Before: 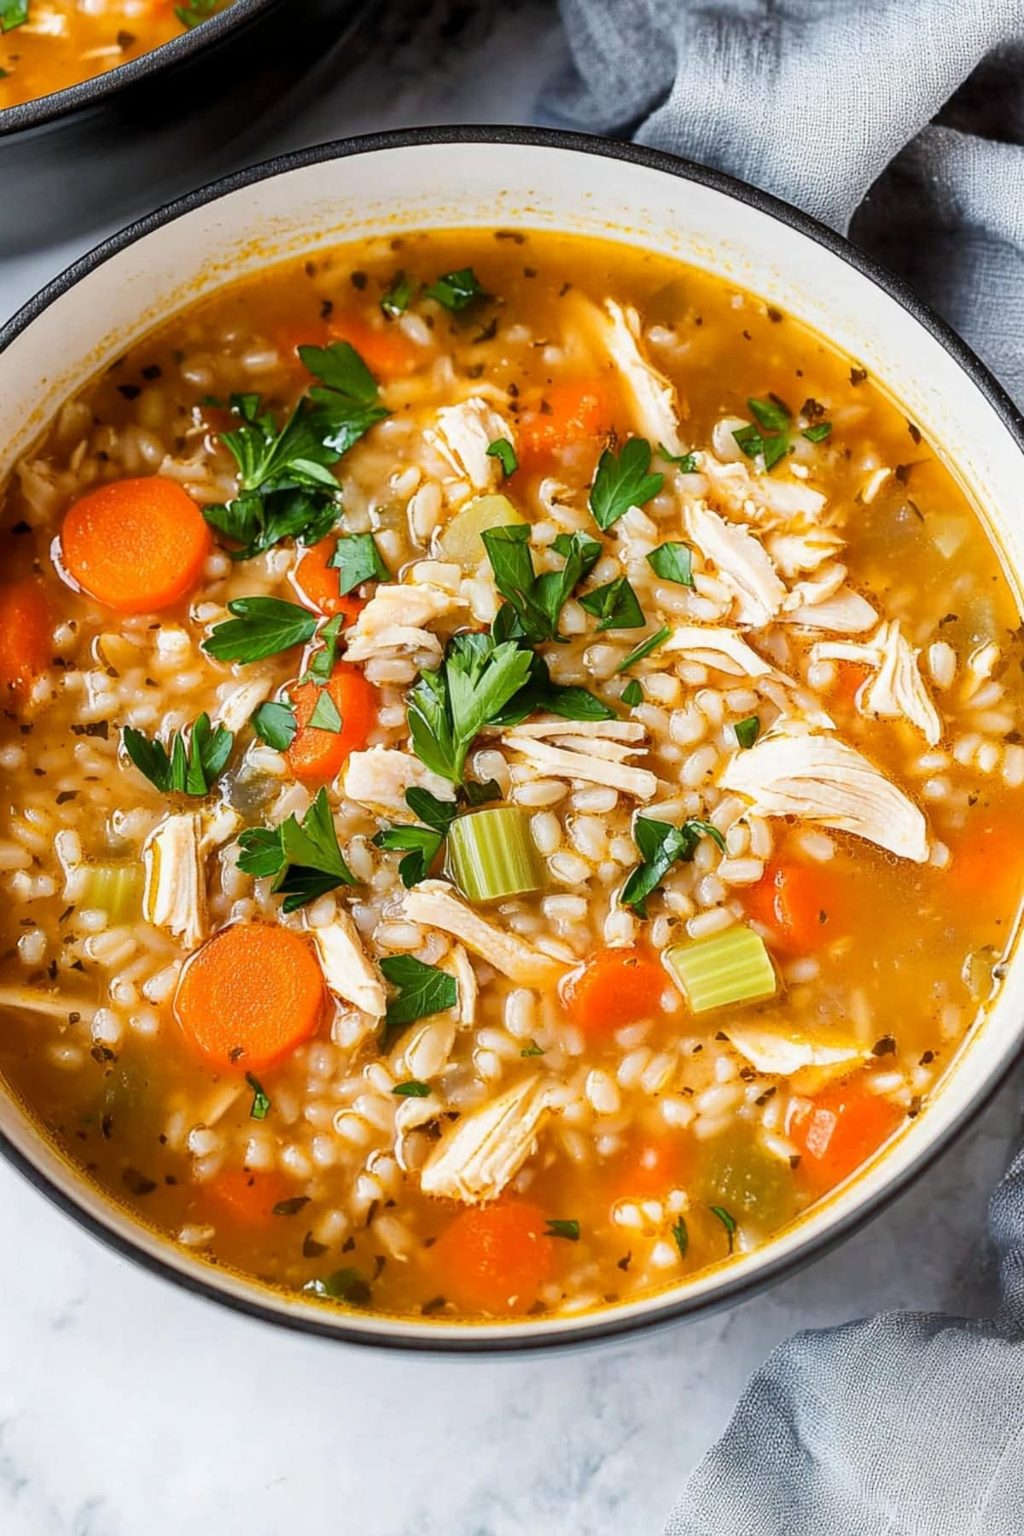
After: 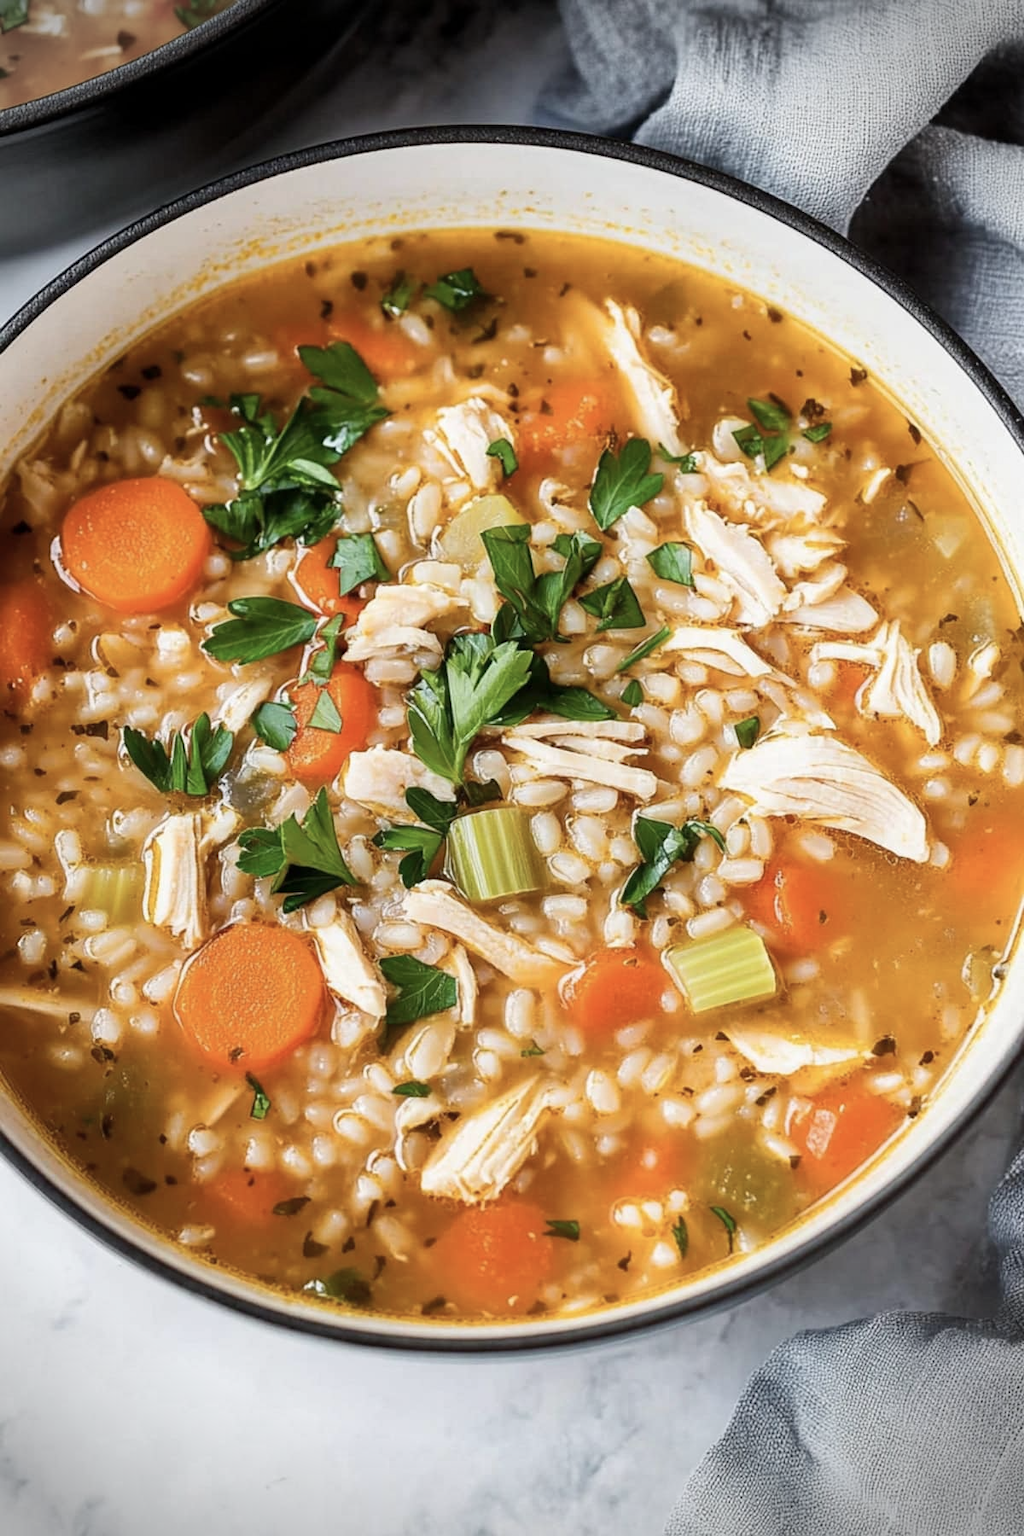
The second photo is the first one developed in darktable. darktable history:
vignetting: fall-off start 88.03%, fall-off radius 24.9%
contrast brightness saturation: contrast 0.06, brightness -0.01, saturation -0.23
